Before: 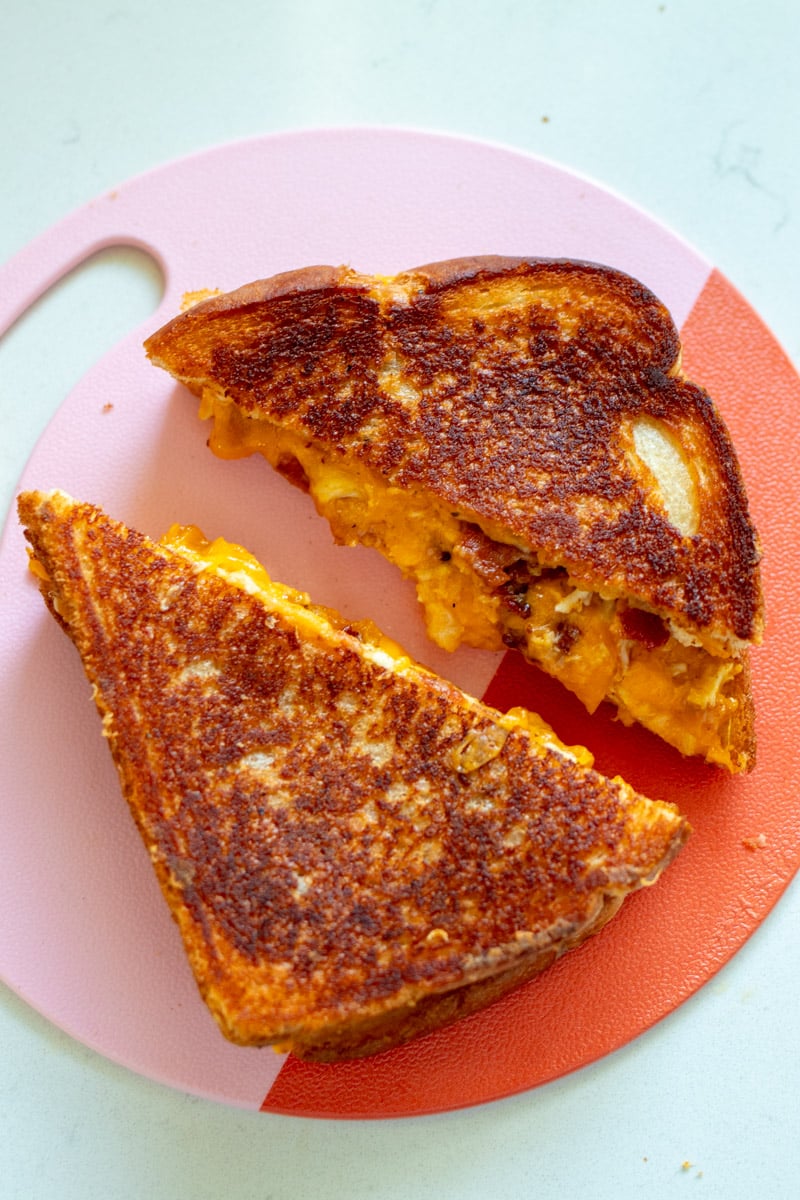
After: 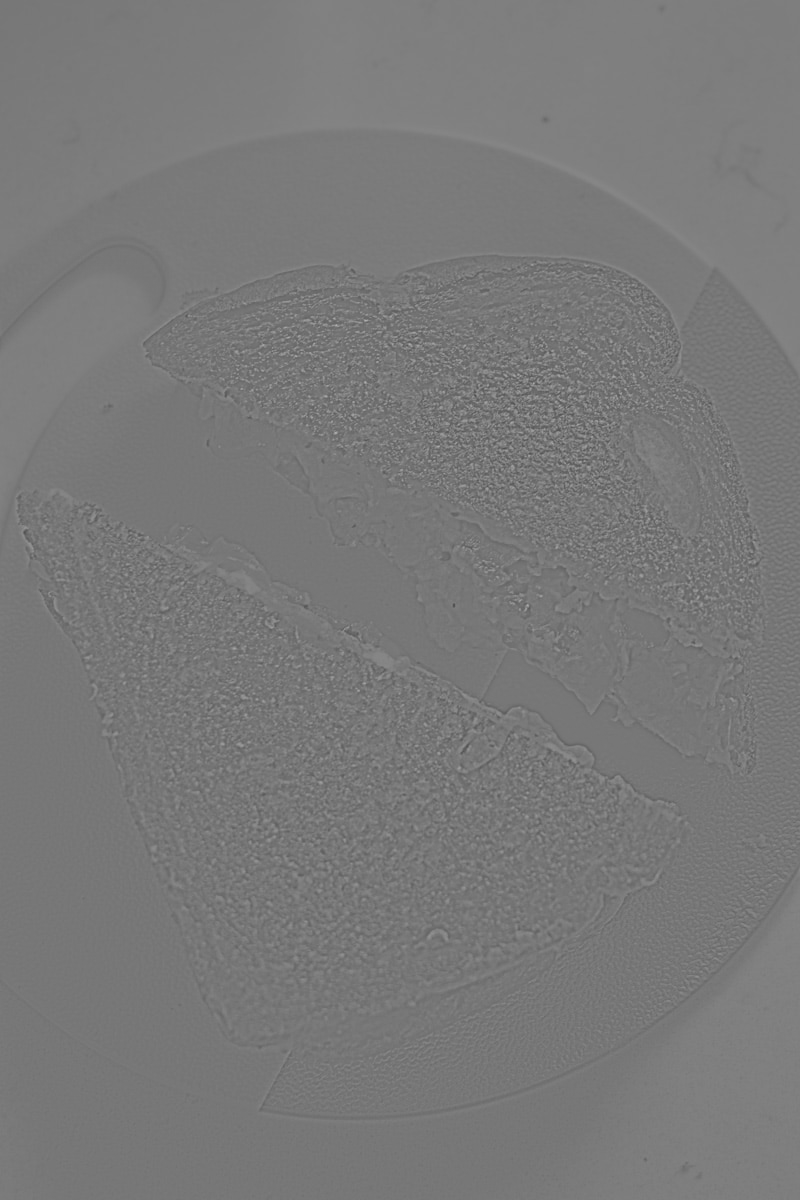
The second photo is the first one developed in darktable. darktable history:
exposure: black level correction 0, exposure 0.5 EV, compensate highlight preservation false
highpass: sharpness 5.84%, contrast boost 8.44%
contrast brightness saturation: contrast 0.22
